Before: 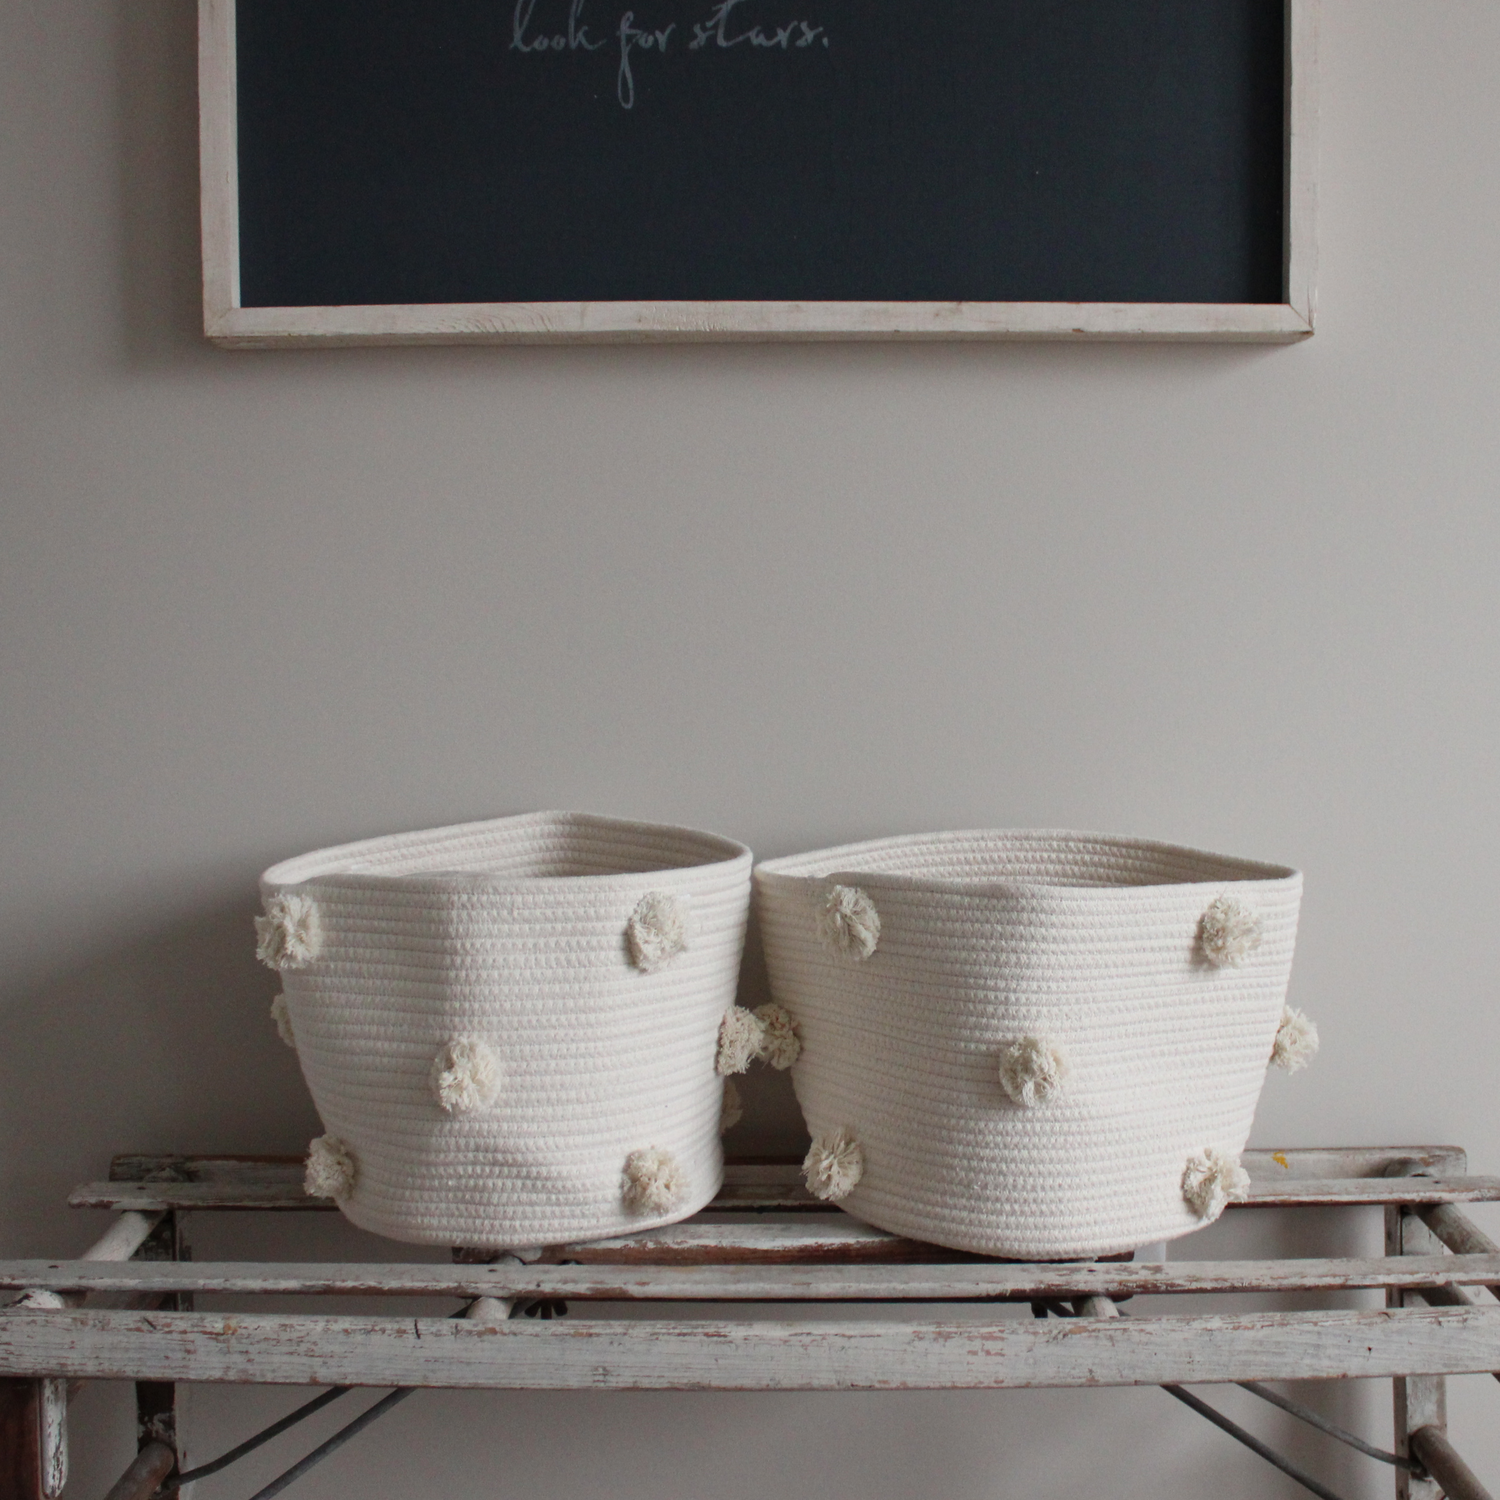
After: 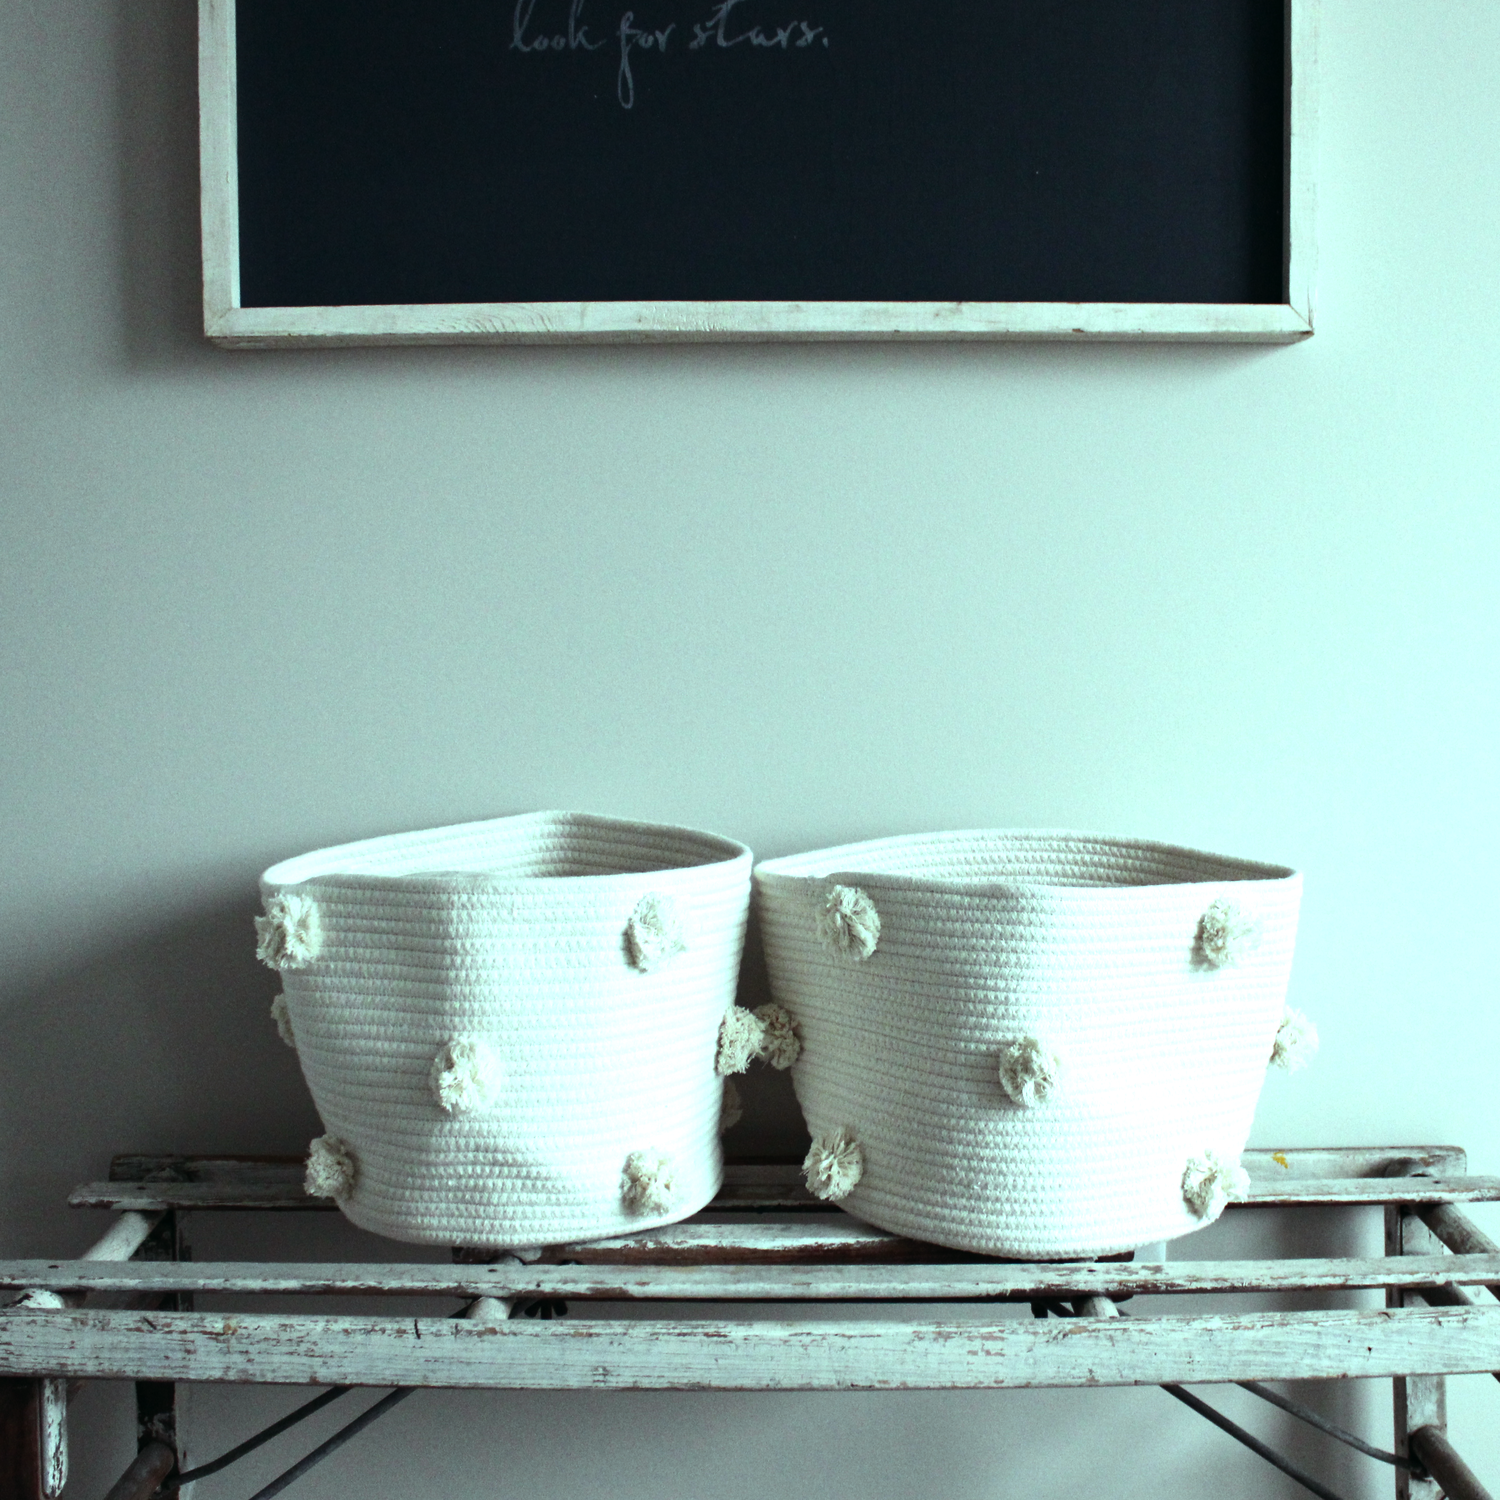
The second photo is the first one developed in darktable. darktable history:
tone equalizer: -8 EV -1.08 EV, -7 EV -1.01 EV, -6 EV -0.867 EV, -5 EV -0.578 EV, -3 EV 0.578 EV, -2 EV 0.867 EV, -1 EV 1.01 EV, +0 EV 1.08 EV, edges refinement/feathering 500, mask exposure compensation -1.57 EV, preserve details no
color balance: mode lift, gamma, gain (sRGB), lift [0.997, 0.979, 1.021, 1.011], gamma [1, 1.084, 0.916, 0.998], gain [1, 0.87, 1.13, 1.101], contrast 4.55%, contrast fulcrum 38.24%, output saturation 104.09%
